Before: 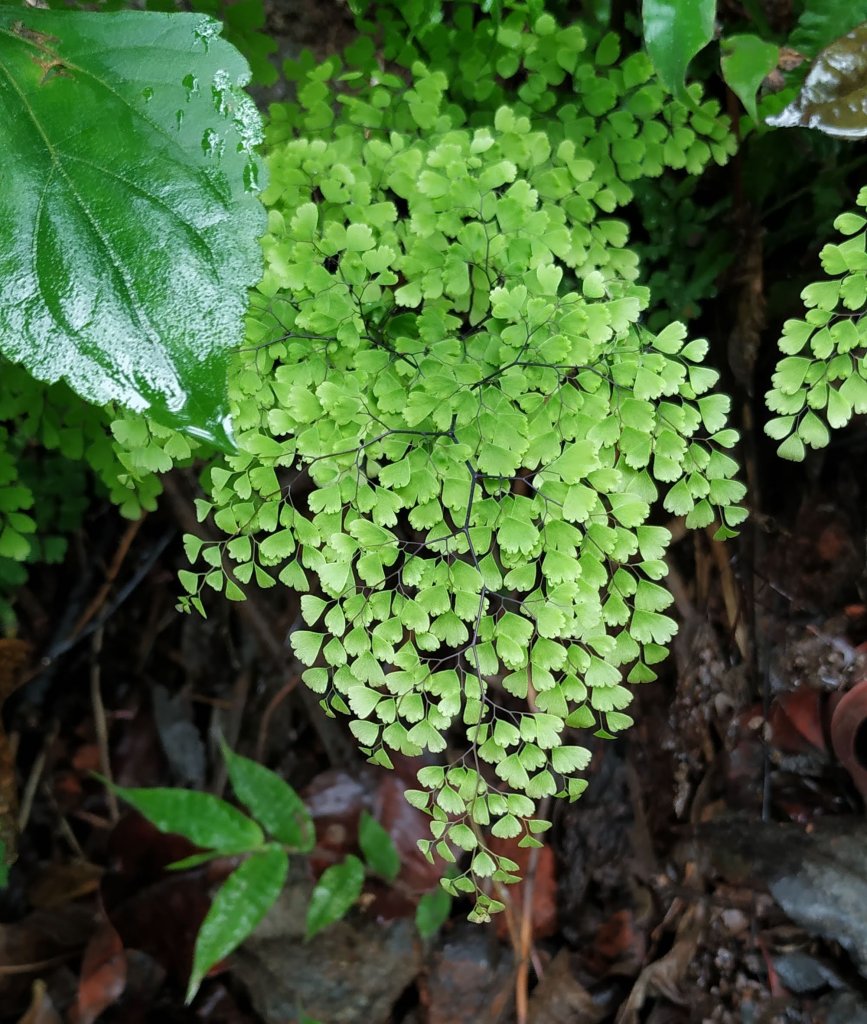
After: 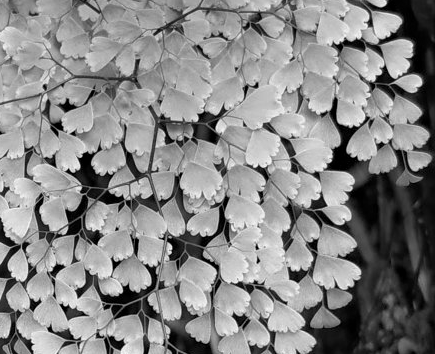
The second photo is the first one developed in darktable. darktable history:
haze removal: on, module defaults
monochrome: a 2.21, b -1.33, size 2.2
crop: left 36.607%, top 34.735%, right 13.146%, bottom 30.611%
